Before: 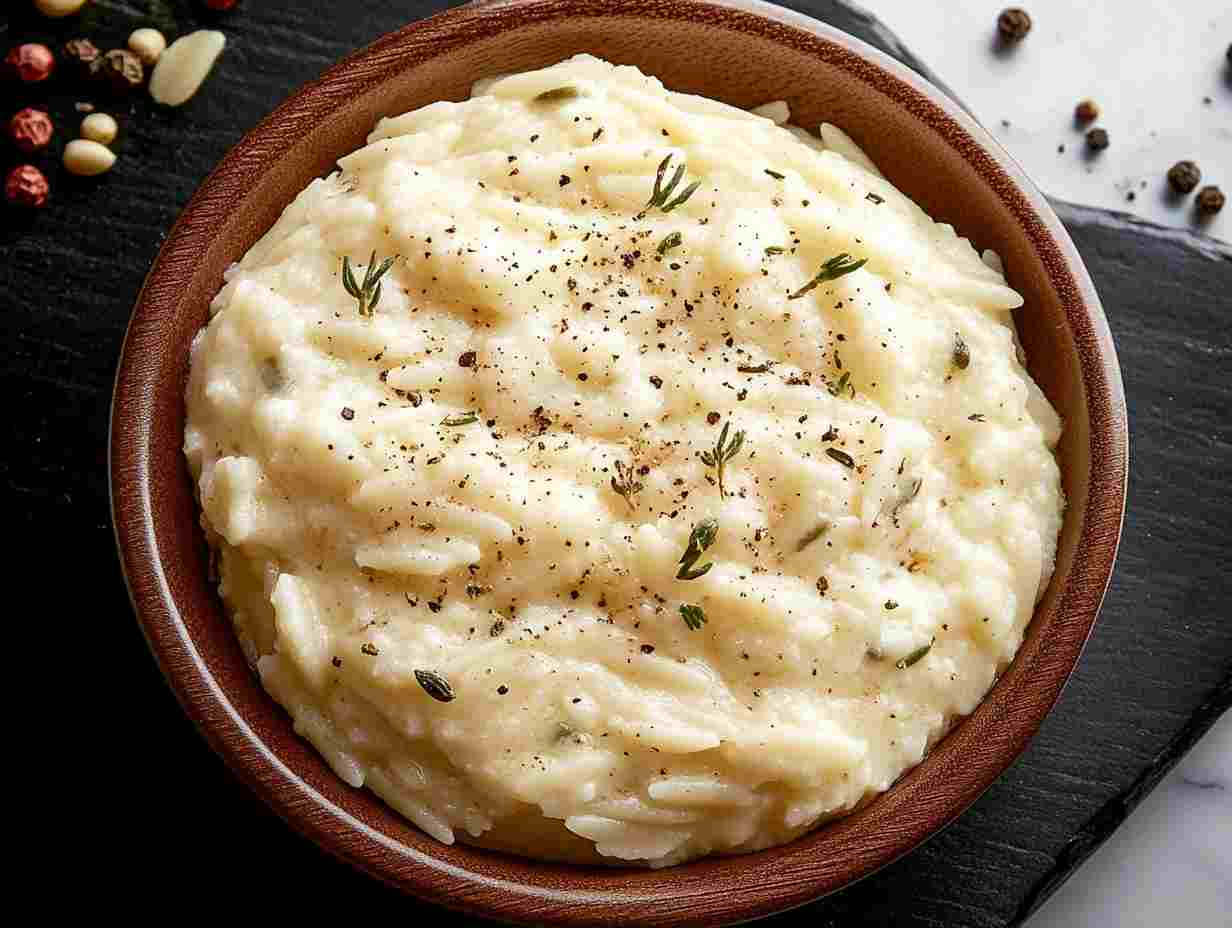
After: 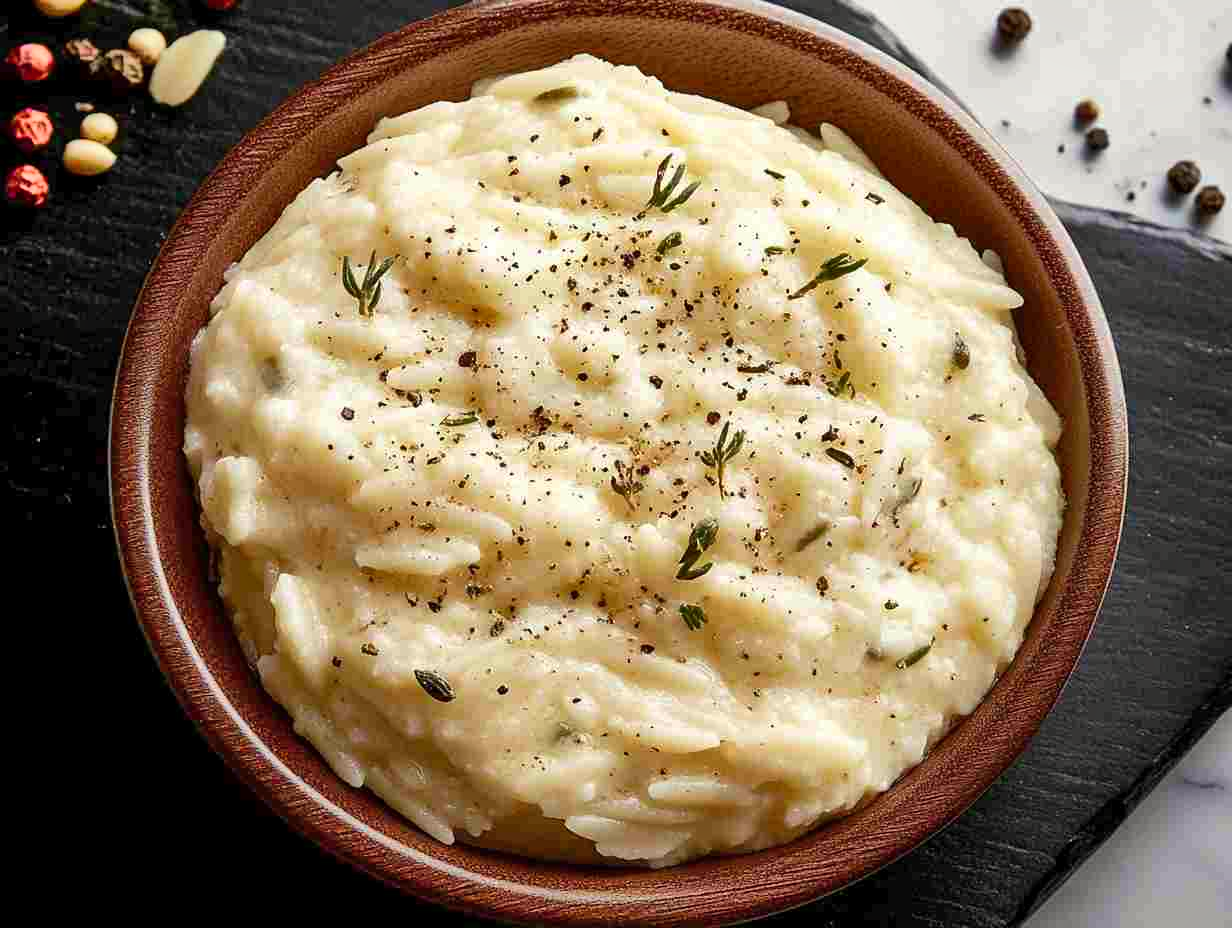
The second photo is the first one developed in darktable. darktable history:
color correction: highlights b* 2.93
tone equalizer: on, module defaults
shadows and highlights: shadows 47.57, highlights -42.11, soften with gaussian
